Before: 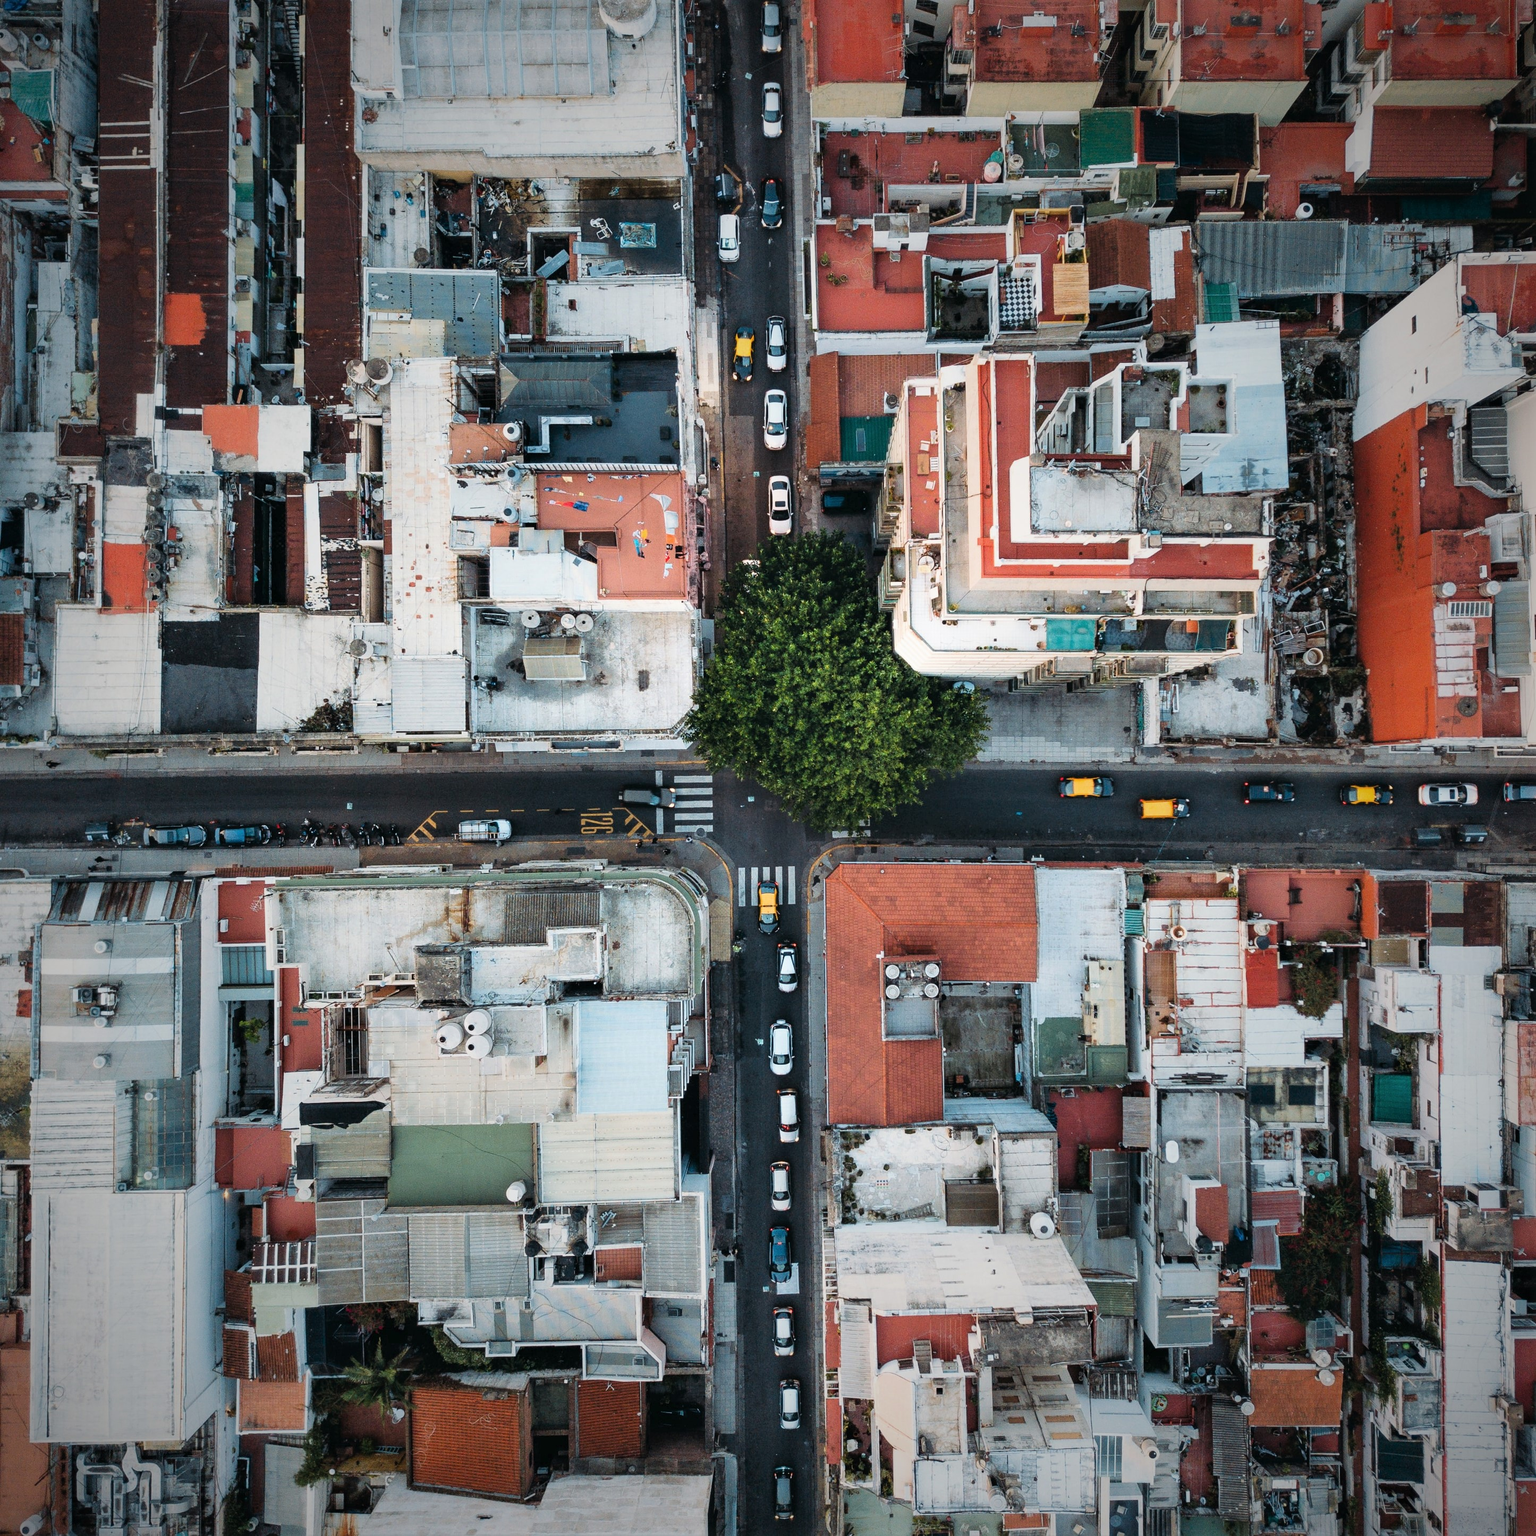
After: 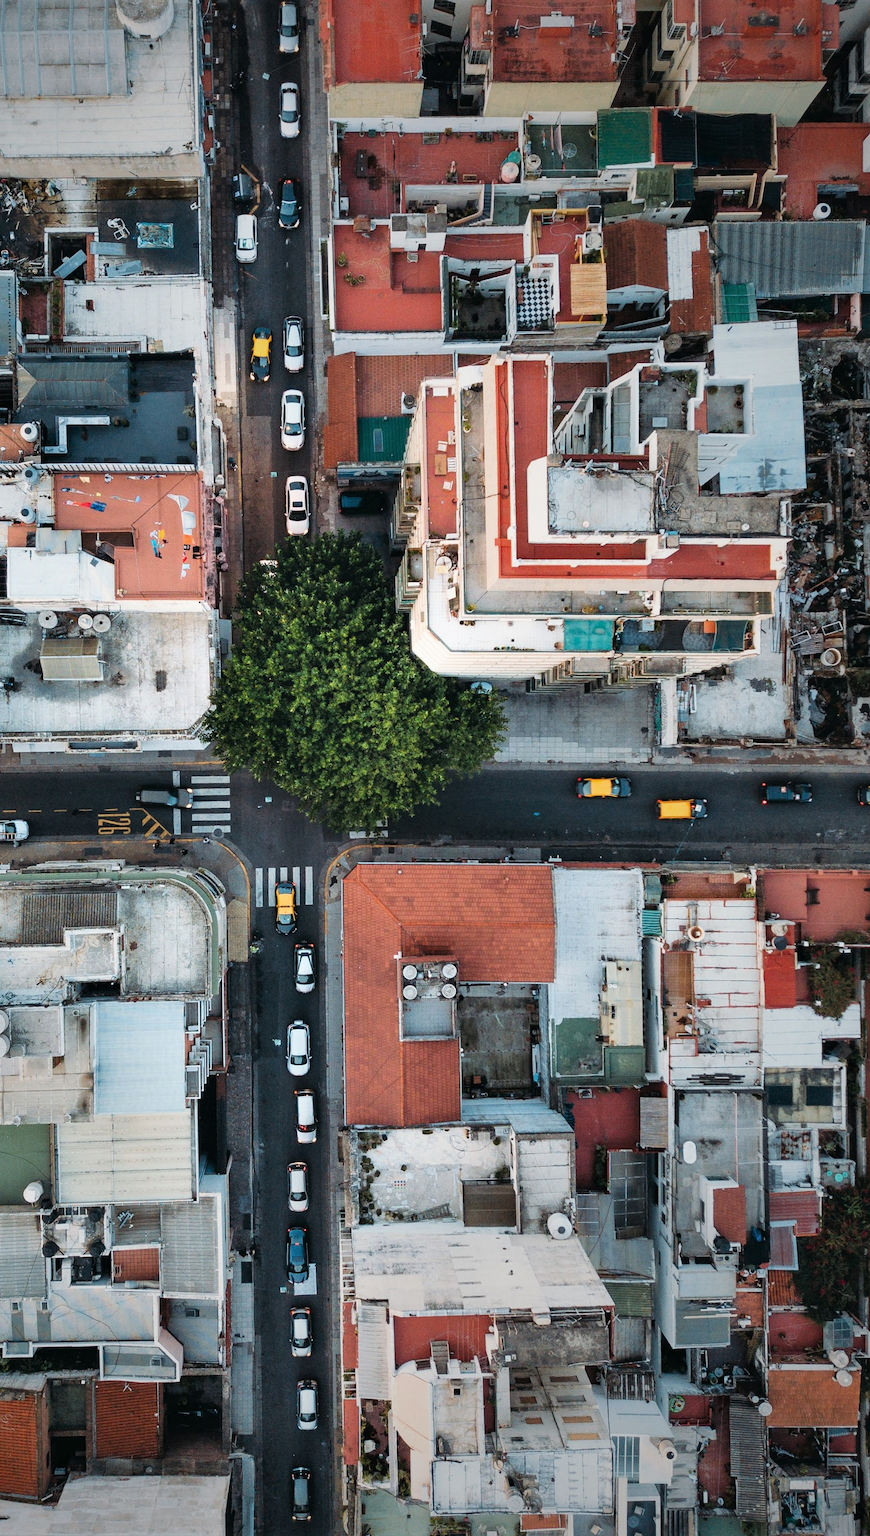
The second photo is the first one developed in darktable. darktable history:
shadows and highlights: shadows 30.63, highlights -63.22, shadows color adjustment 98%, highlights color adjustment 58.61%, soften with gaussian
crop: left 31.458%, top 0%, right 11.876%
